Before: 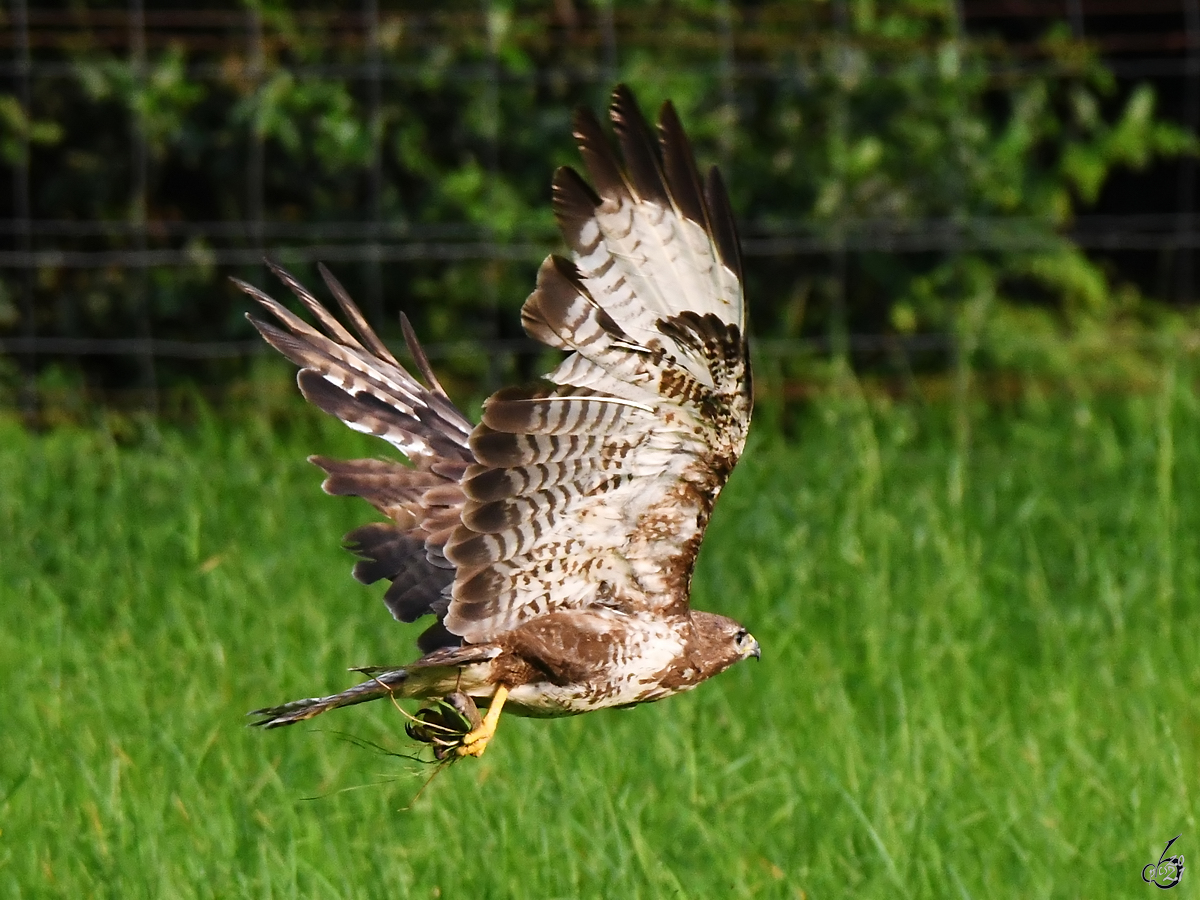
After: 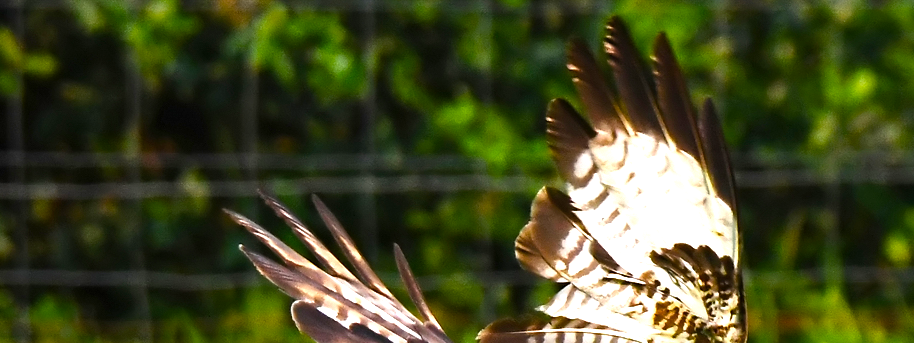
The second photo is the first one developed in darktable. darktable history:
crop: left 0.55%, top 7.639%, right 23.273%, bottom 54.157%
color balance rgb: linear chroma grading › global chroma 15.45%, perceptual saturation grading › global saturation 14.964%, perceptual brilliance grading › global brilliance 29.907%, global vibrance 11.265%
tone equalizer: on, module defaults
